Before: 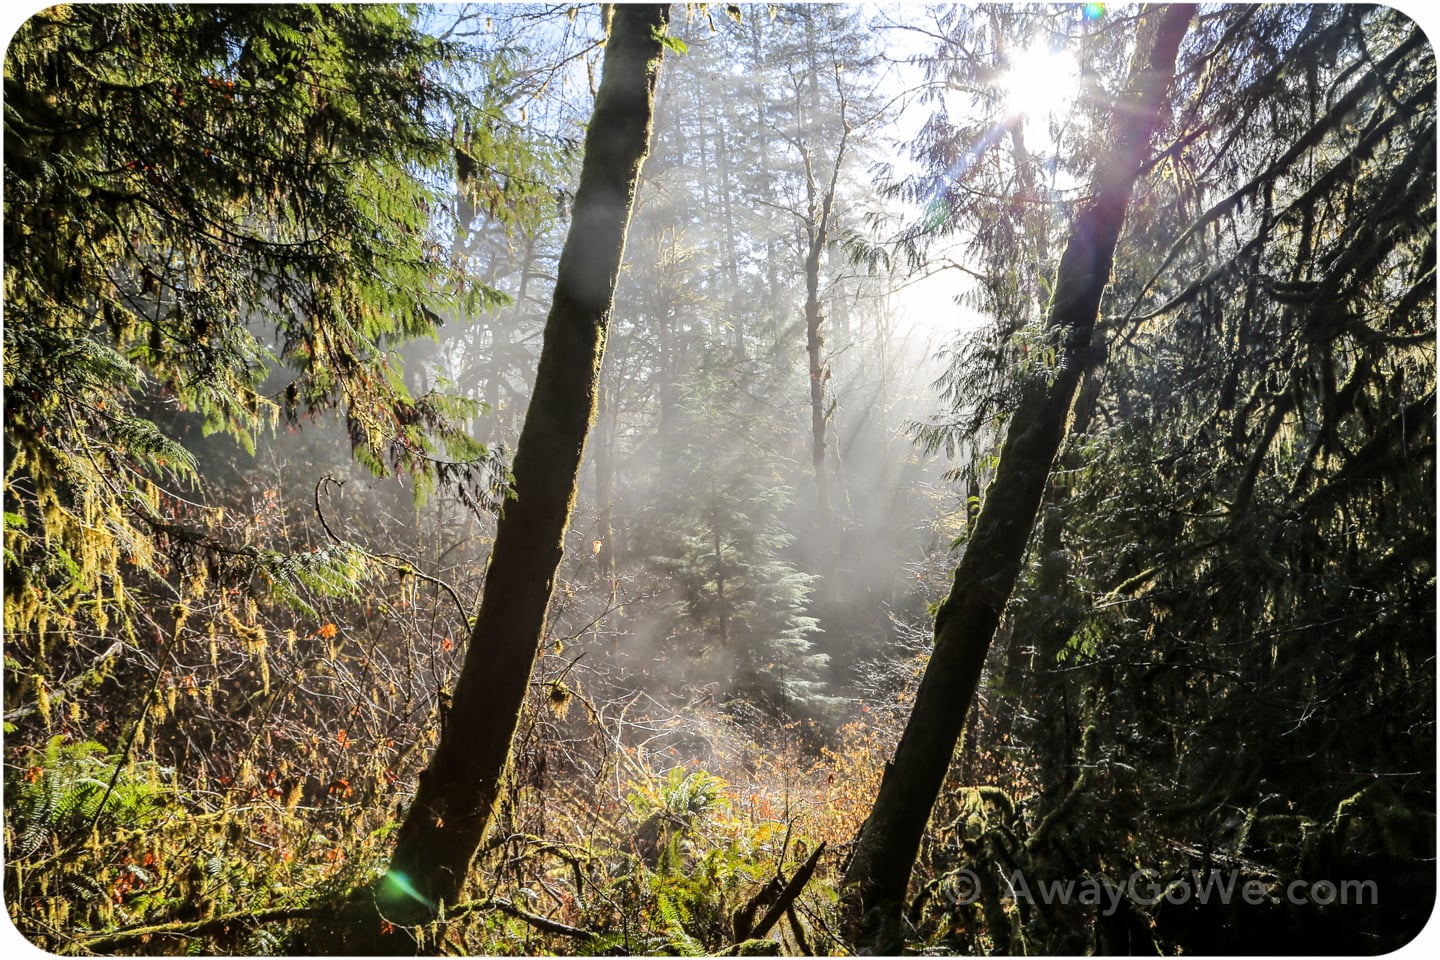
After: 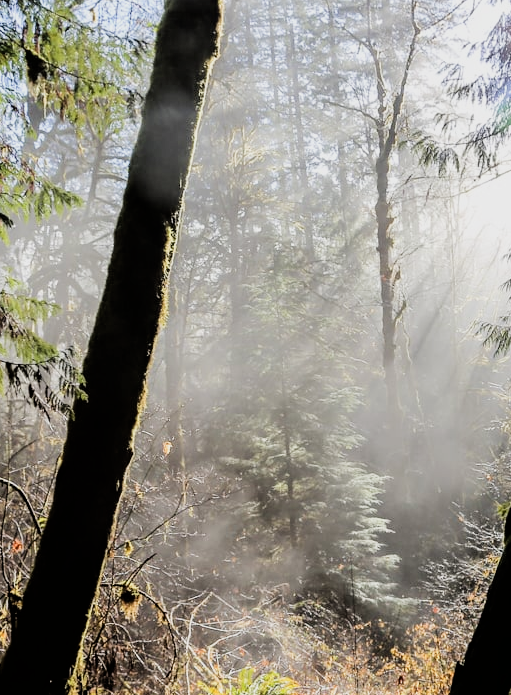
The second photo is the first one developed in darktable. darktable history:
crop and rotate: left 29.918%, top 10.317%, right 34.57%, bottom 17.212%
filmic rgb: black relative exposure -5.1 EV, white relative exposure 3.52 EV, hardness 3.18, contrast 1.296, highlights saturation mix -49.5%
